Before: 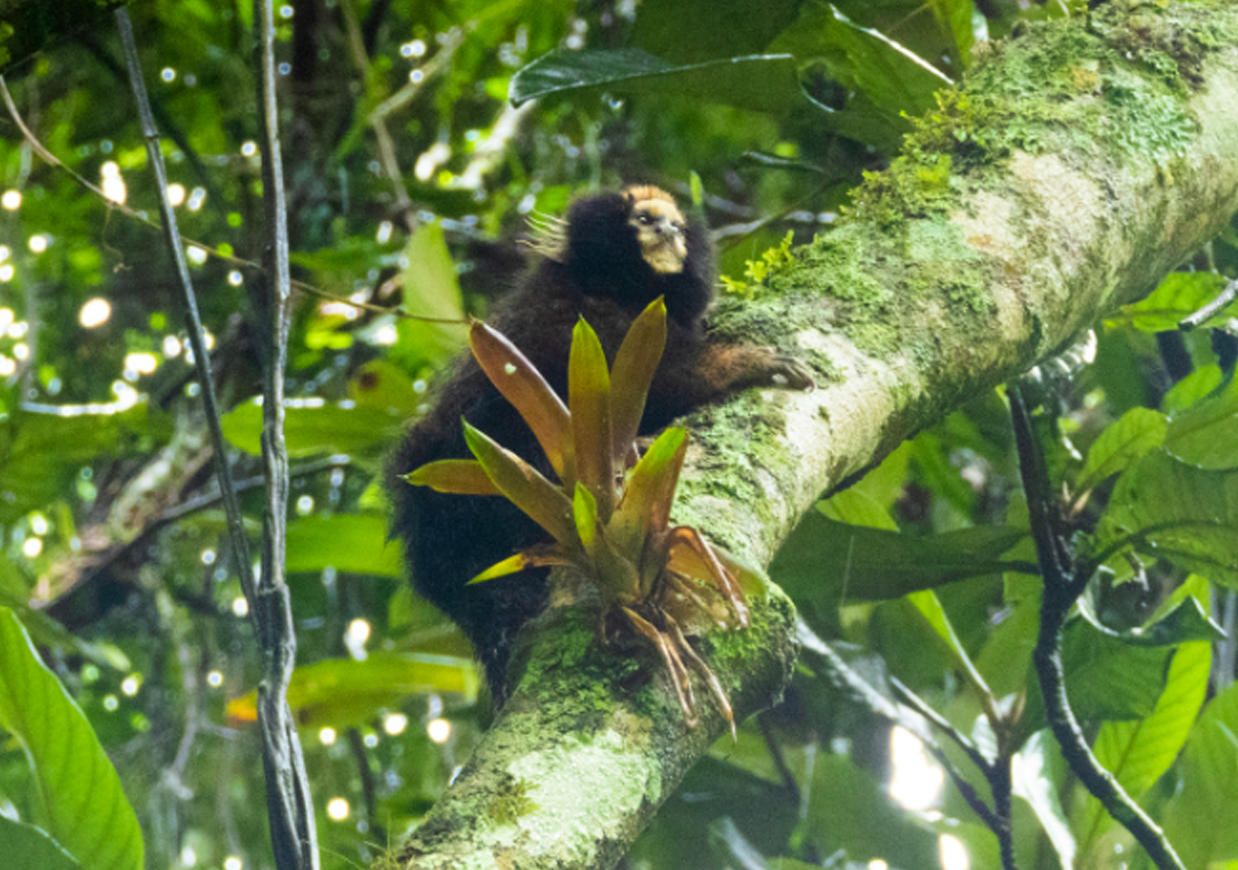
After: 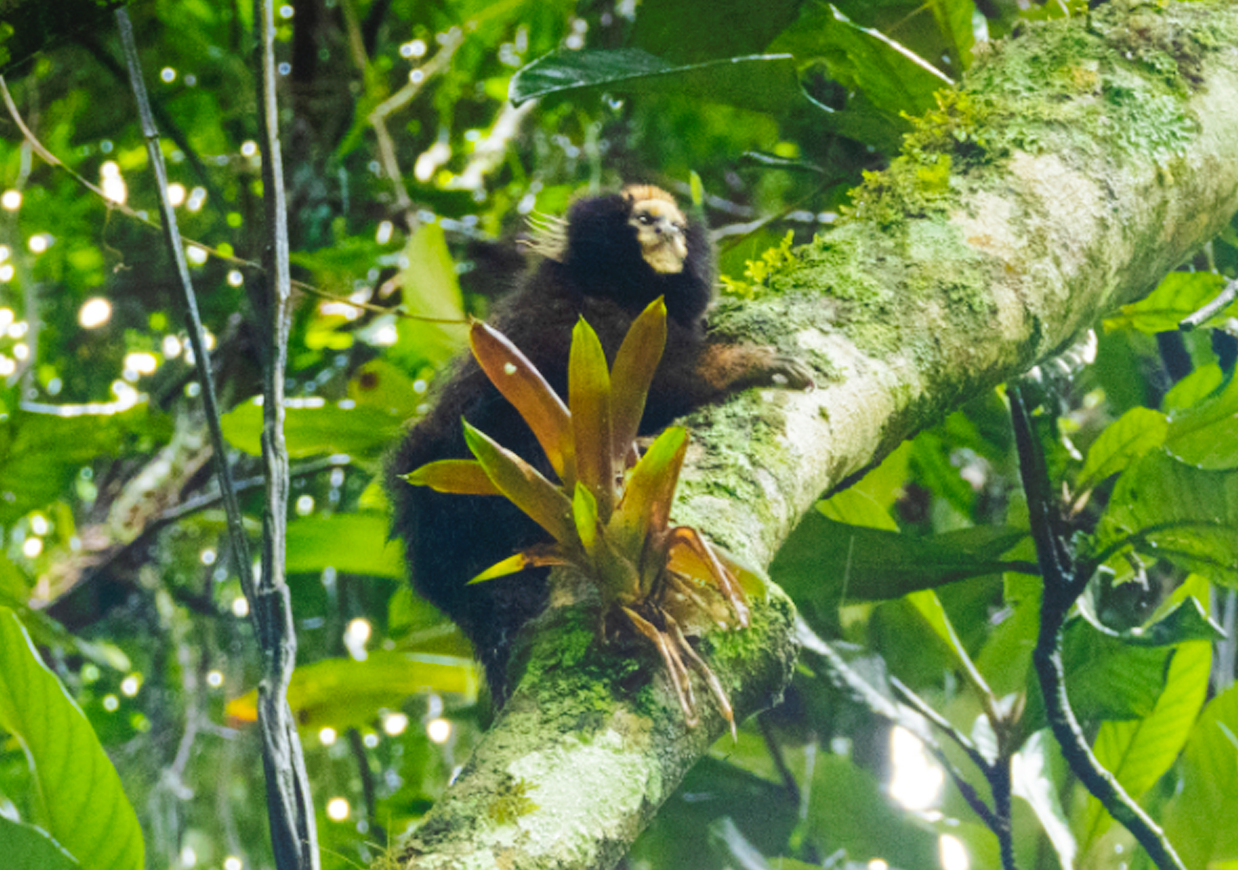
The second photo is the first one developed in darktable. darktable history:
white balance: red 1, blue 1
tone curve: curves: ch0 [(0, 0) (0.003, 0.031) (0.011, 0.033) (0.025, 0.036) (0.044, 0.045) (0.069, 0.06) (0.1, 0.079) (0.136, 0.109) (0.177, 0.15) (0.224, 0.192) (0.277, 0.262) (0.335, 0.347) (0.399, 0.433) (0.468, 0.528) (0.543, 0.624) (0.623, 0.705) (0.709, 0.788) (0.801, 0.865) (0.898, 0.933) (1, 1)], preserve colors none
shadows and highlights: on, module defaults
